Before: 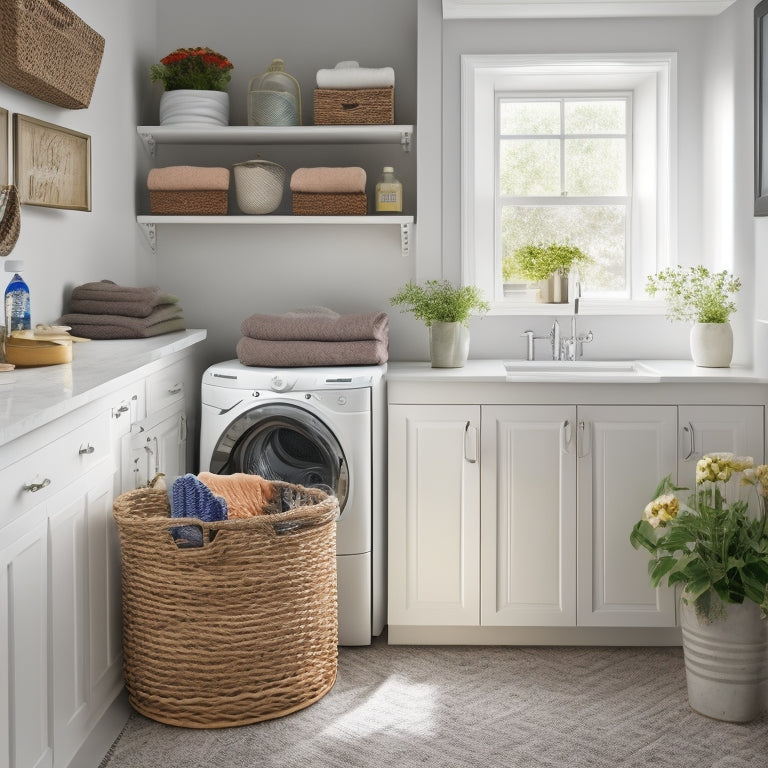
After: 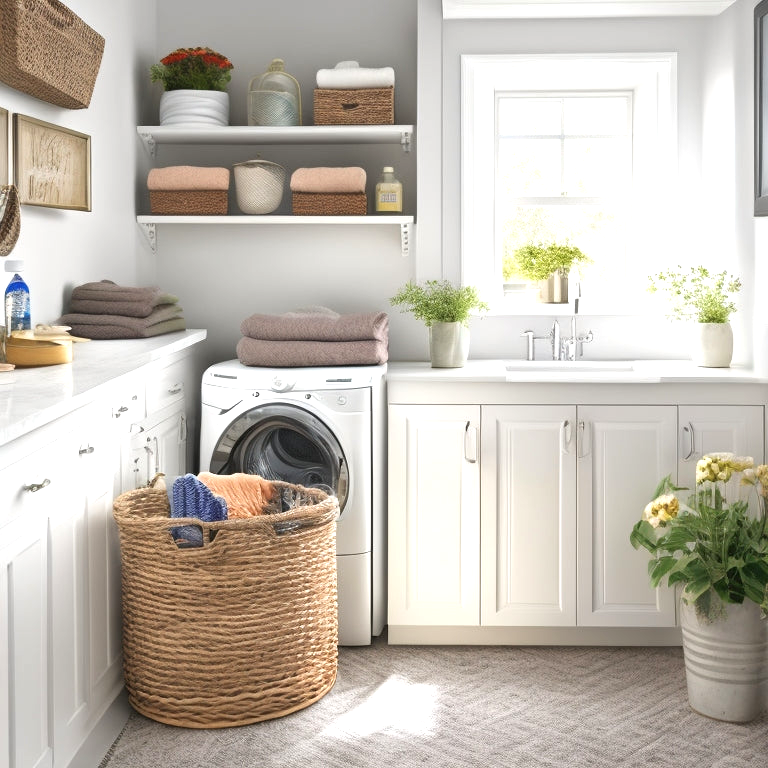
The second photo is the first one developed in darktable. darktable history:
exposure: black level correction 0, exposure 0.693 EV, compensate highlight preservation false
